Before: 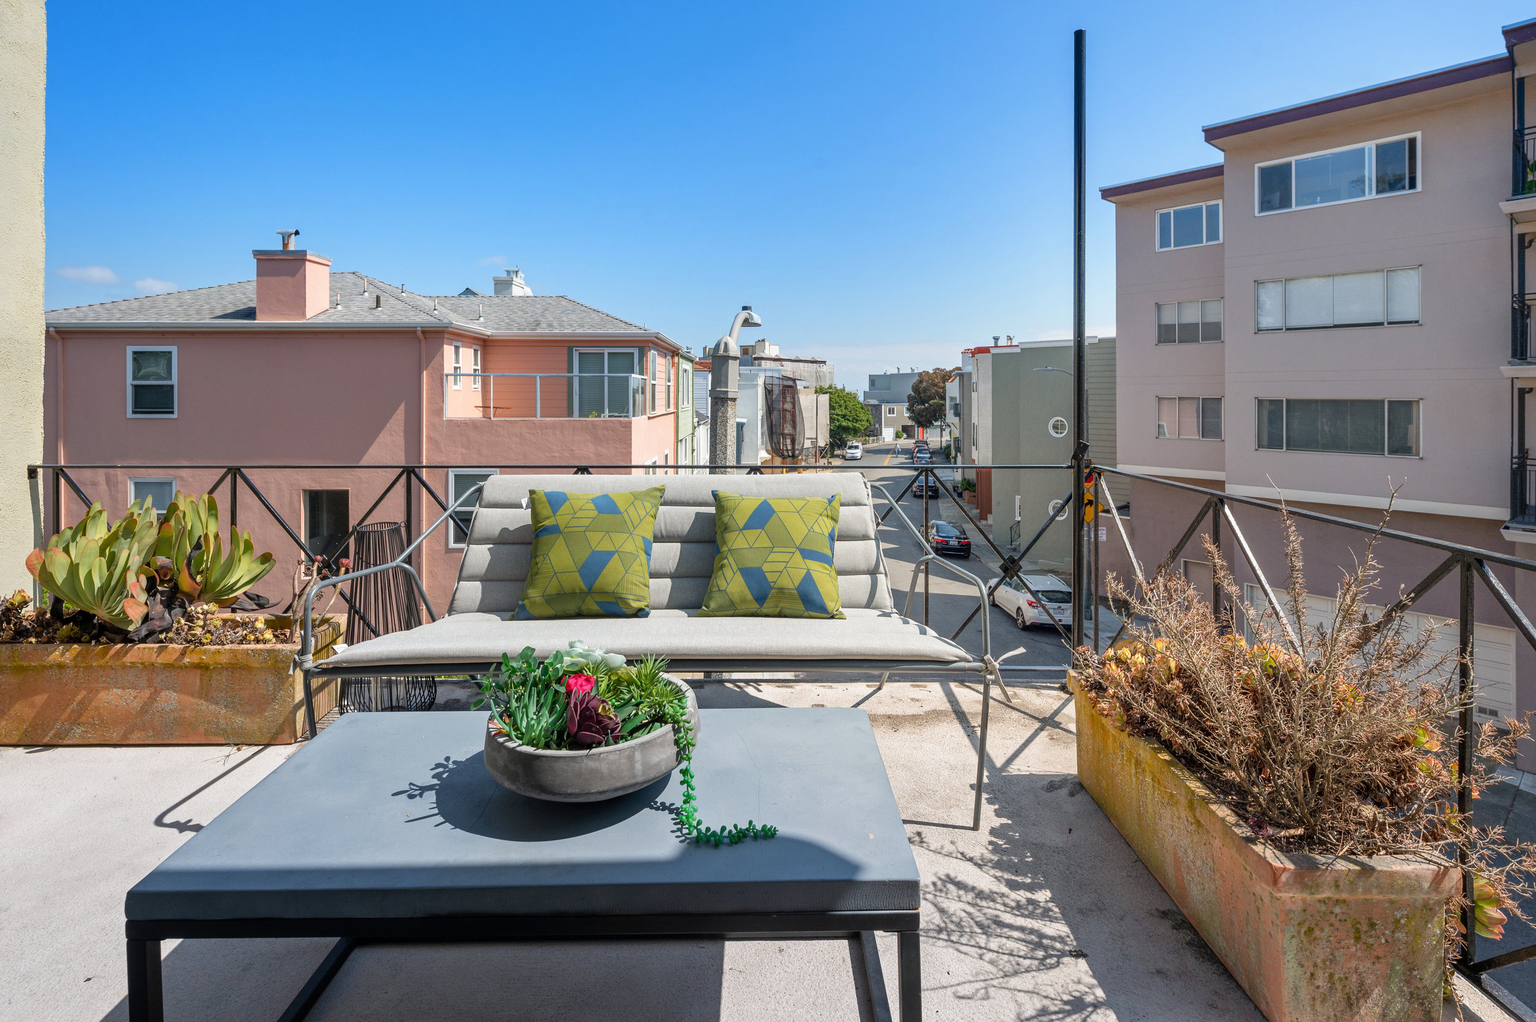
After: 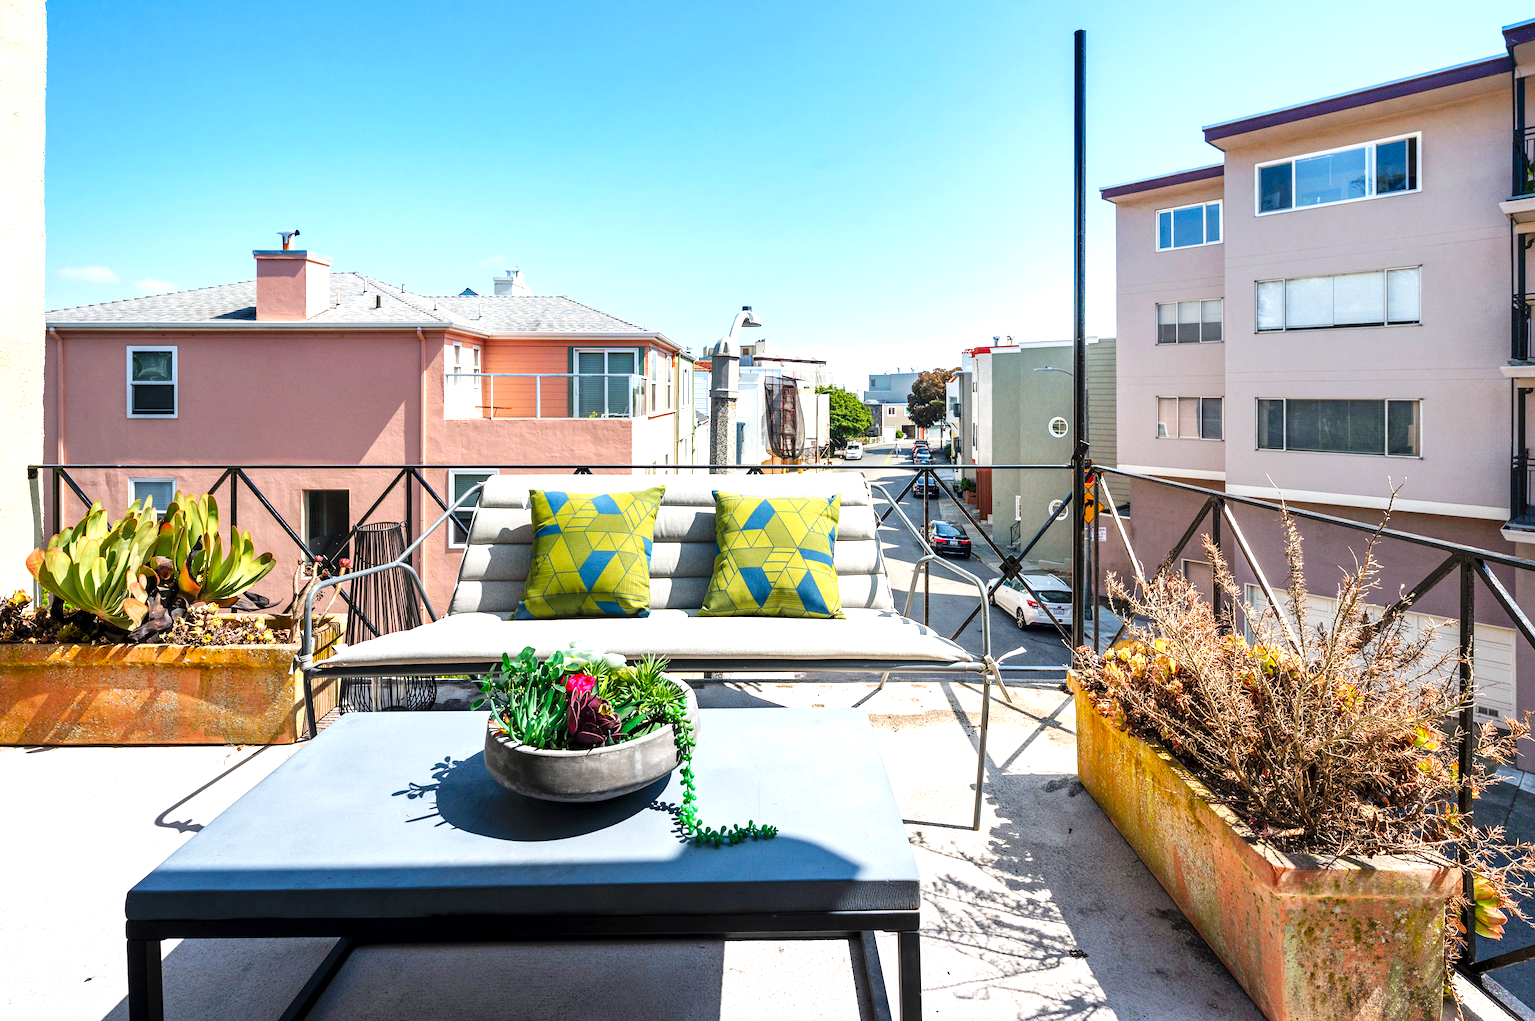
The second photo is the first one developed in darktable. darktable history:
tone curve: curves: ch0 [(0, 0) (0.003, 0) (0.011, 0) (0.025, 0) (0.044, 0.006) (0.069, 0.024) (0.1, 0.038) (0.136, 0.052) (0.177, 0.08) (0.224, 0.112) (0.277, 0.145) (0.335, 0.206) (0.399, 0.284) (0.468, 0.372) (0.543, 0.477) (0.623, 0.593) (0.709, 0.717) (0.801, 0.815) (0.898, 0.92) (1, 1)], preserve colors none
exposure: black level correction 0, exposure 0.95 EV, compensate exposure bias true, compensate highlight preservation false
